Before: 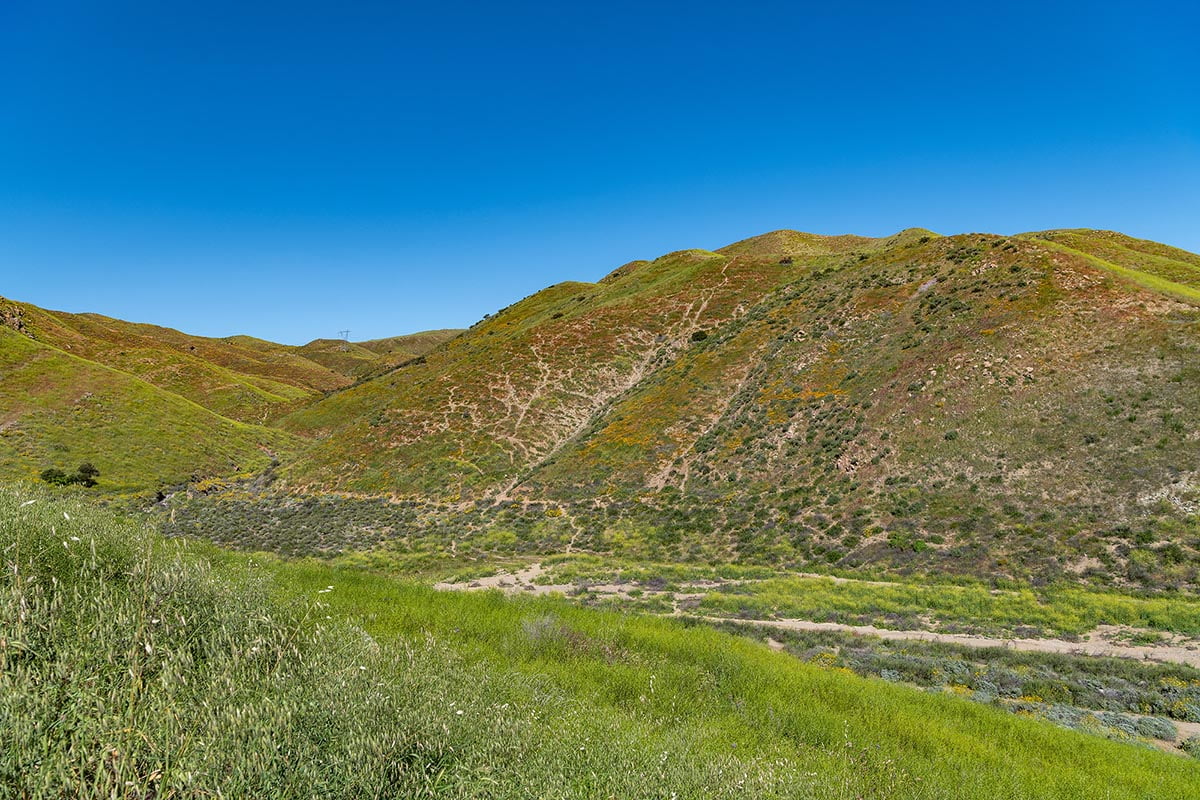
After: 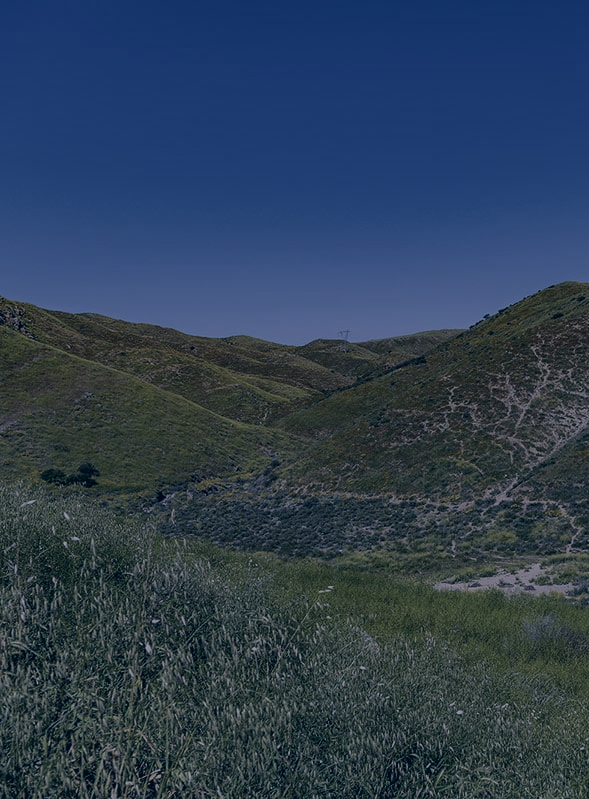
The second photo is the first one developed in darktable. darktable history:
color correction: highlights a* 14.46, highlights b* 5.85, shadows a* -5.53, shadows b* -15.24, saturation 0.85
crop and rotate: left 0%, top 0%, right 50.845%
white balance: red 0.871, blue 1.249
contrast brightness saturation: contrast 0.1, saturation -0.36
tone equalizer: -8 EV -2 EV, -7 EV -2 EV, -6 EV -2 EV, -5 EV -2 EV, -4 EV -2 EV, -3 EV -2 EV, -2 EV -2 EV, -1 EV -1.63 EV, +0 EV -2 EV
